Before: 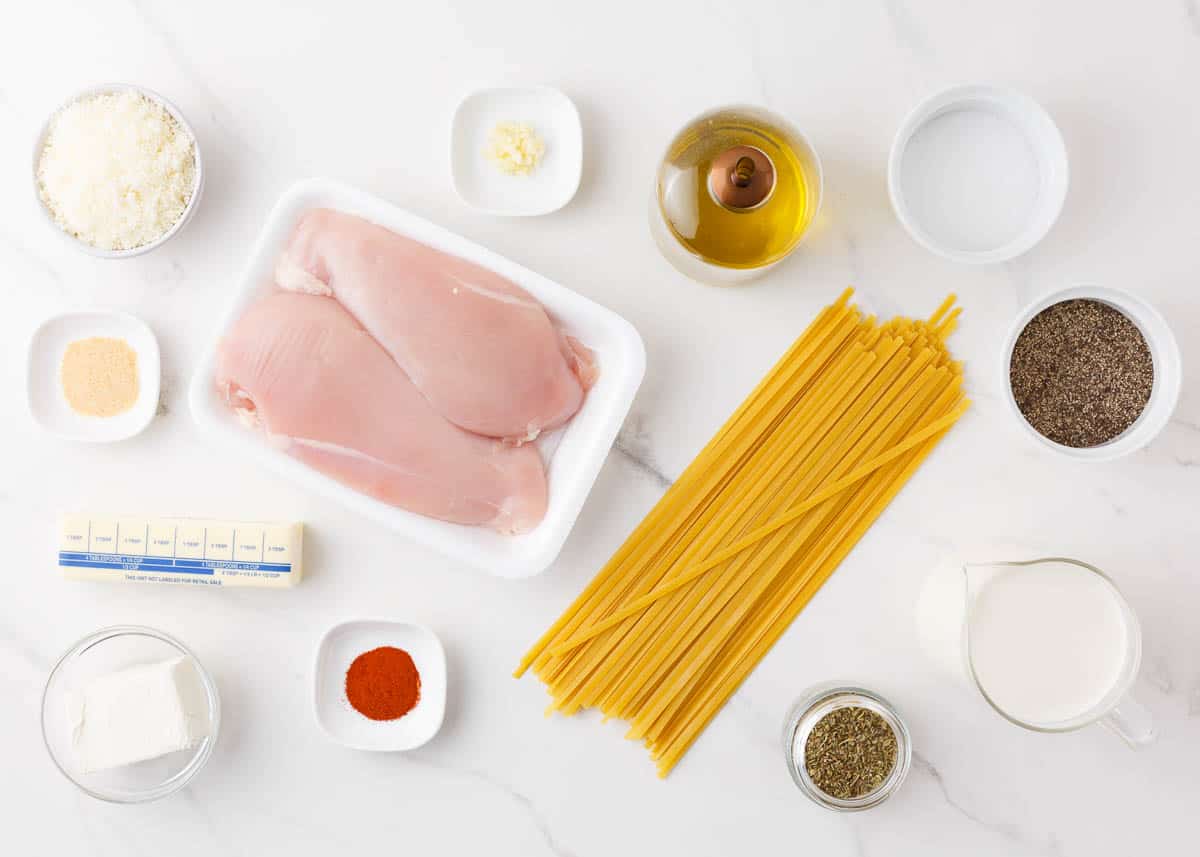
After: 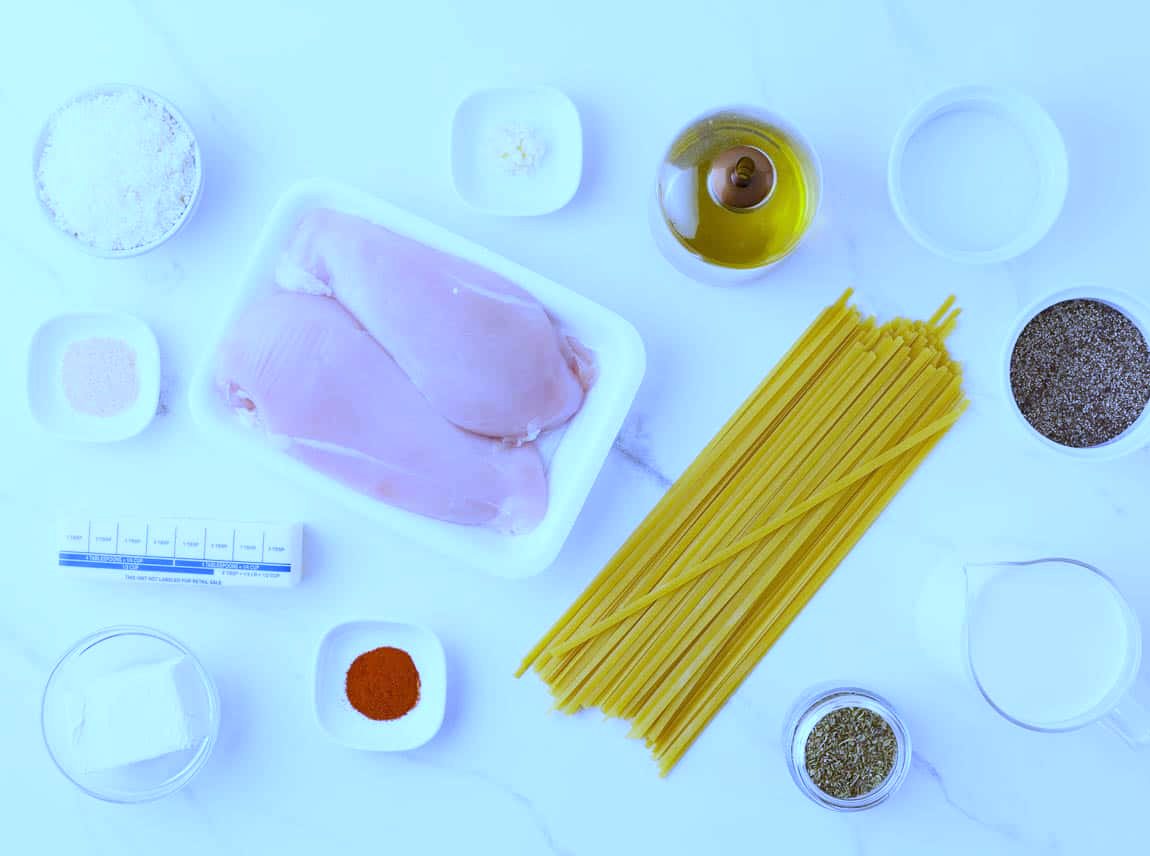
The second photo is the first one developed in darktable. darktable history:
white balance: red 0.766, blue 1.537
crop: right 4.126%, bottom 0.031%
